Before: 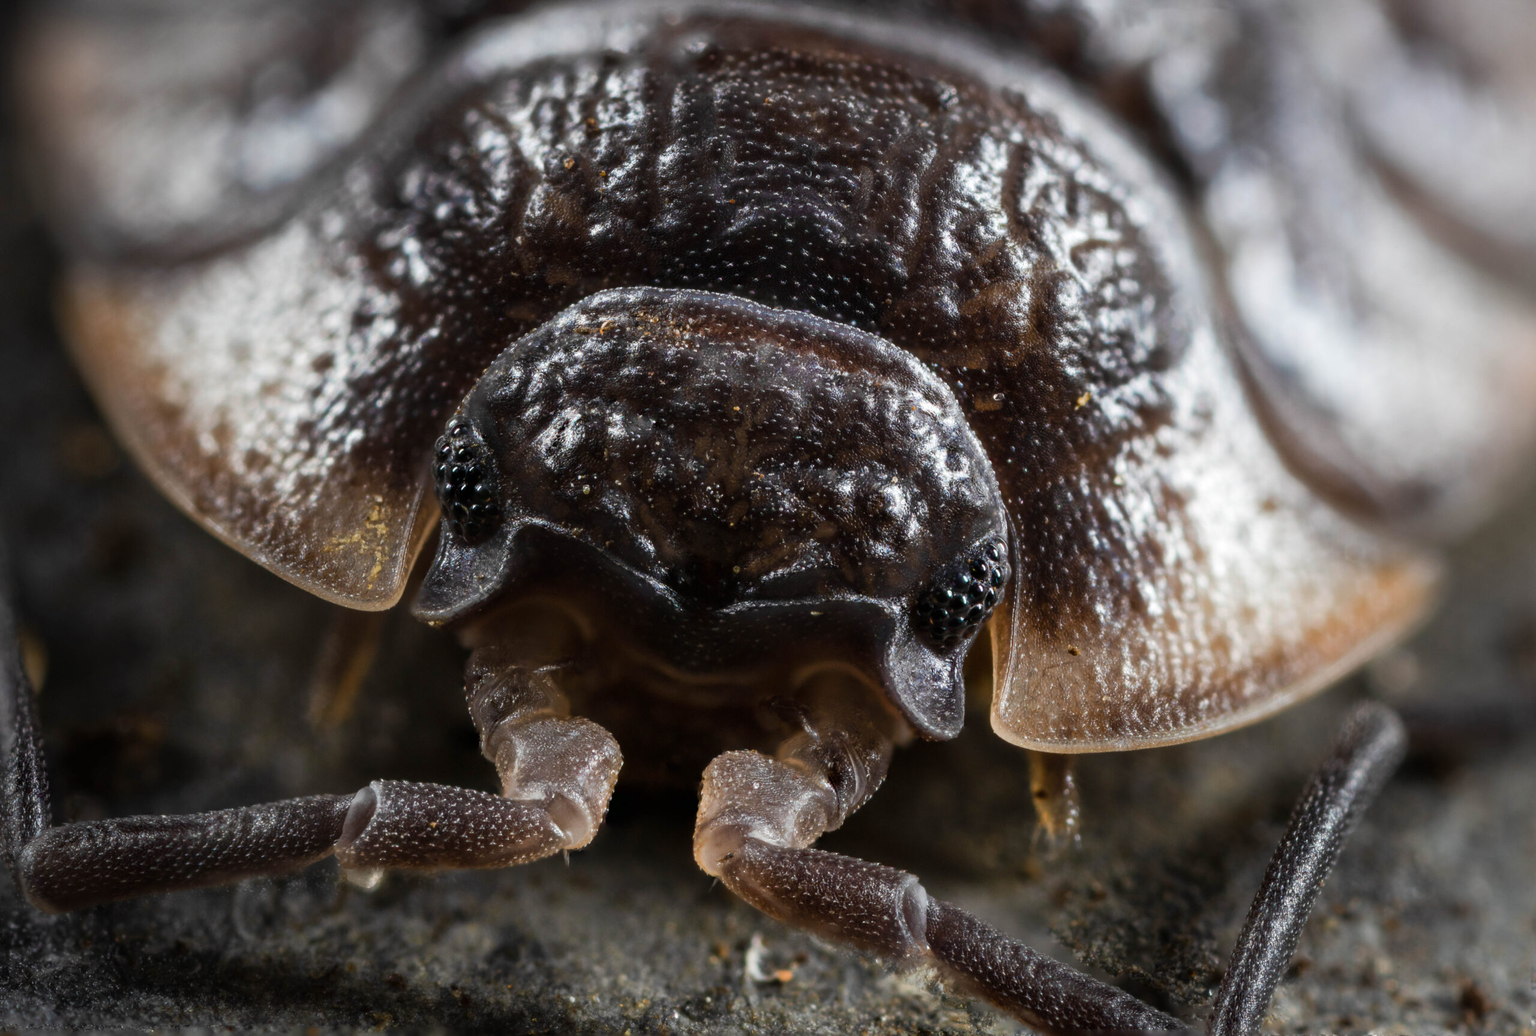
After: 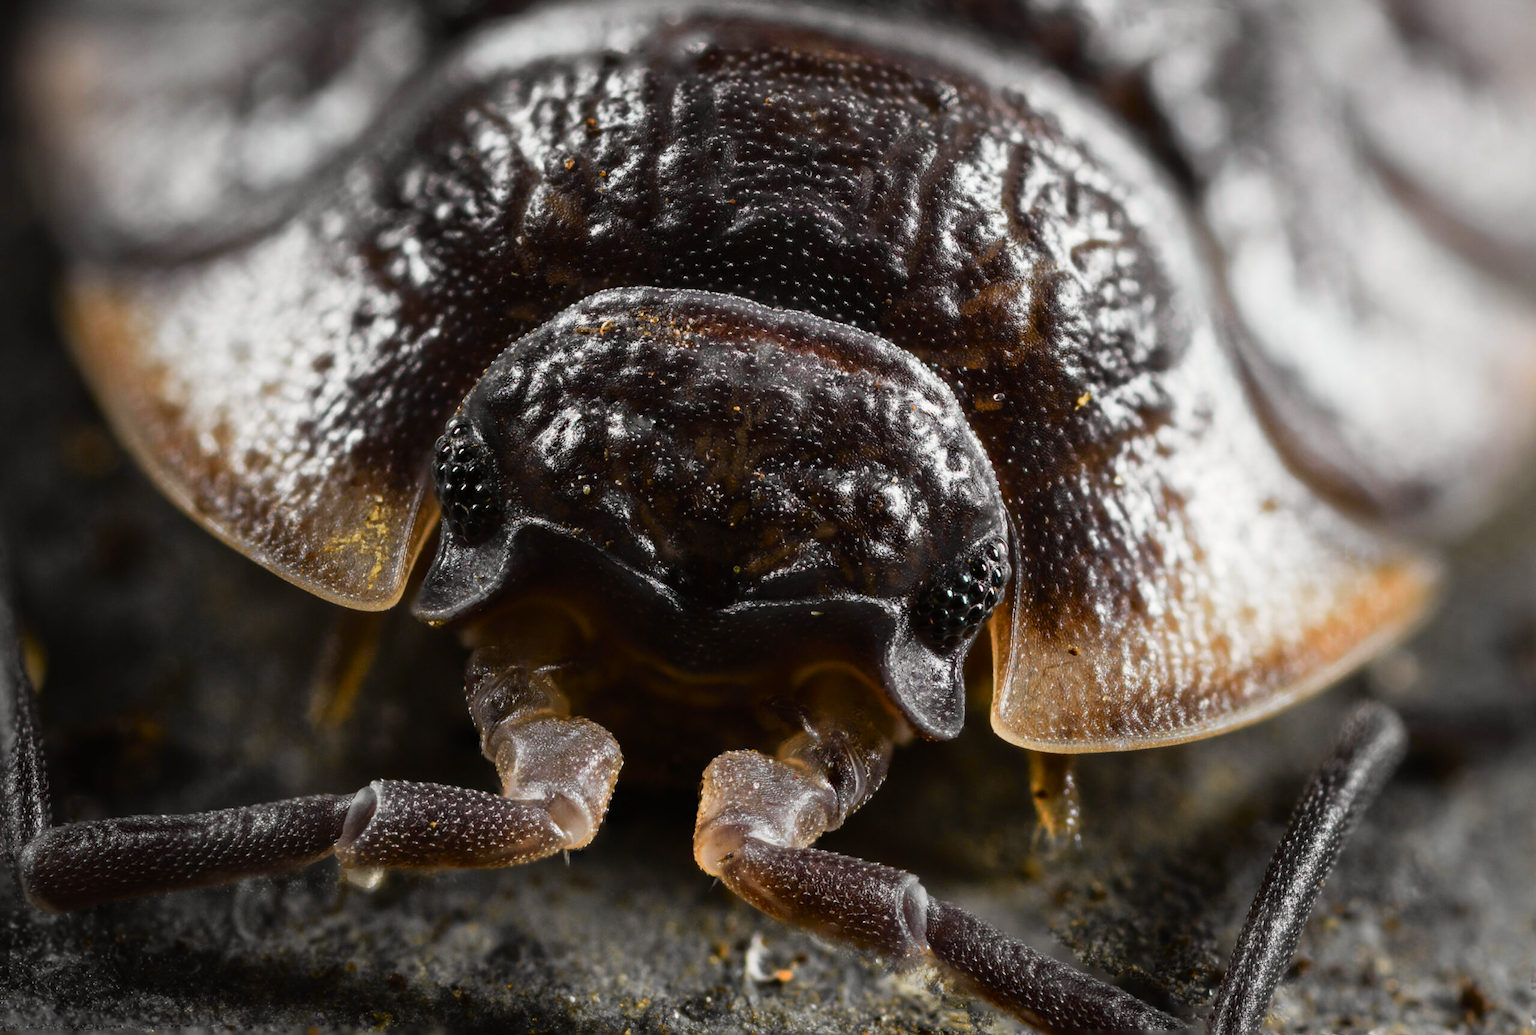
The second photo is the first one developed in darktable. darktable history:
tone curve: curves: ch0 [(0, 0.008) (0.107, 0.083) (0.283, 0.287) (0.461, 0.498) (0.64, 0.691) (0.822, 0.869) (0.998, 0.978)]; ch1 [(0, 0) (0.323, 0.339) (0.438, 0.422) (0.473, 0.487) (0.502, 0.502) (0.527, 0.53) (0.561, 0.583) (0.608, 0.629) (0.669, 0.704) (0.859, 0.899) (1, 1)]; ch2 [(0, 0) (0.33, 0.347) (0.421, 0.456) (0.473, 0.498) (0.502, 0.504) (0.522, 0.524) (0.549, 0.567) (0.585, 0.627) (0.676, 0.724) (1, 1)], color space Lab, independent channels, preserve colors none
